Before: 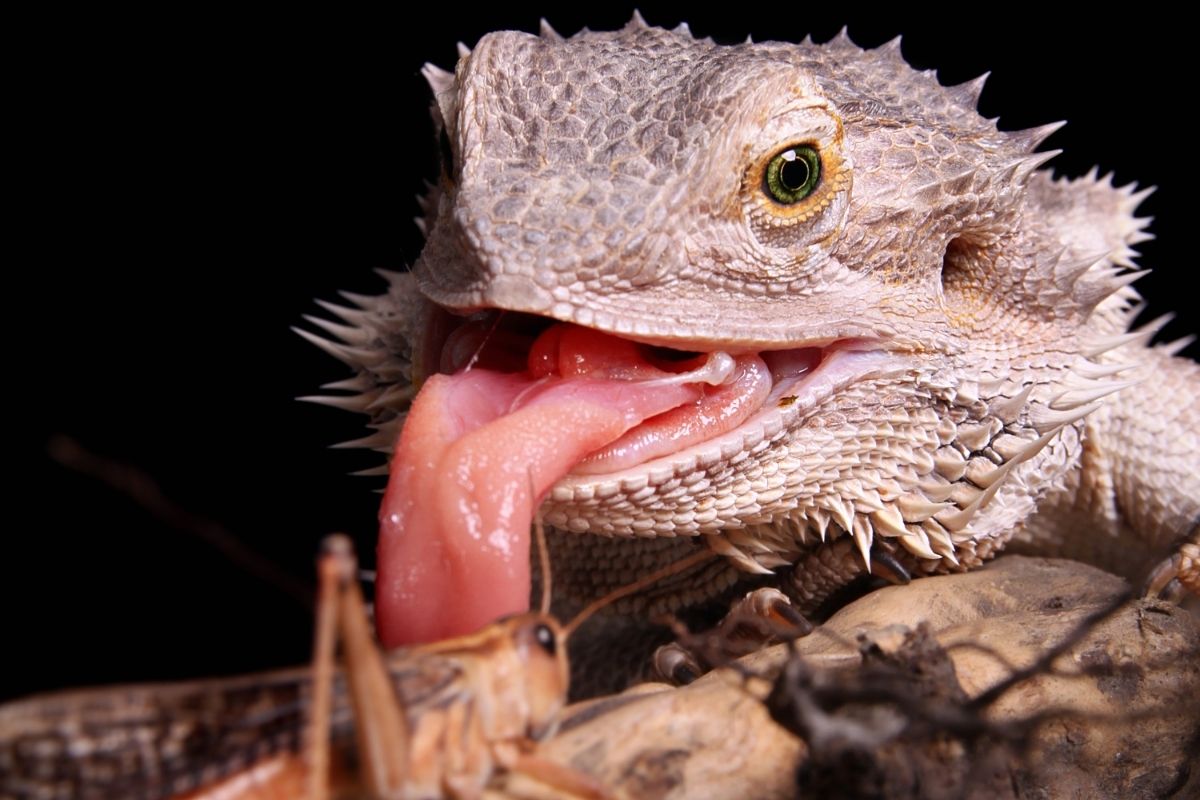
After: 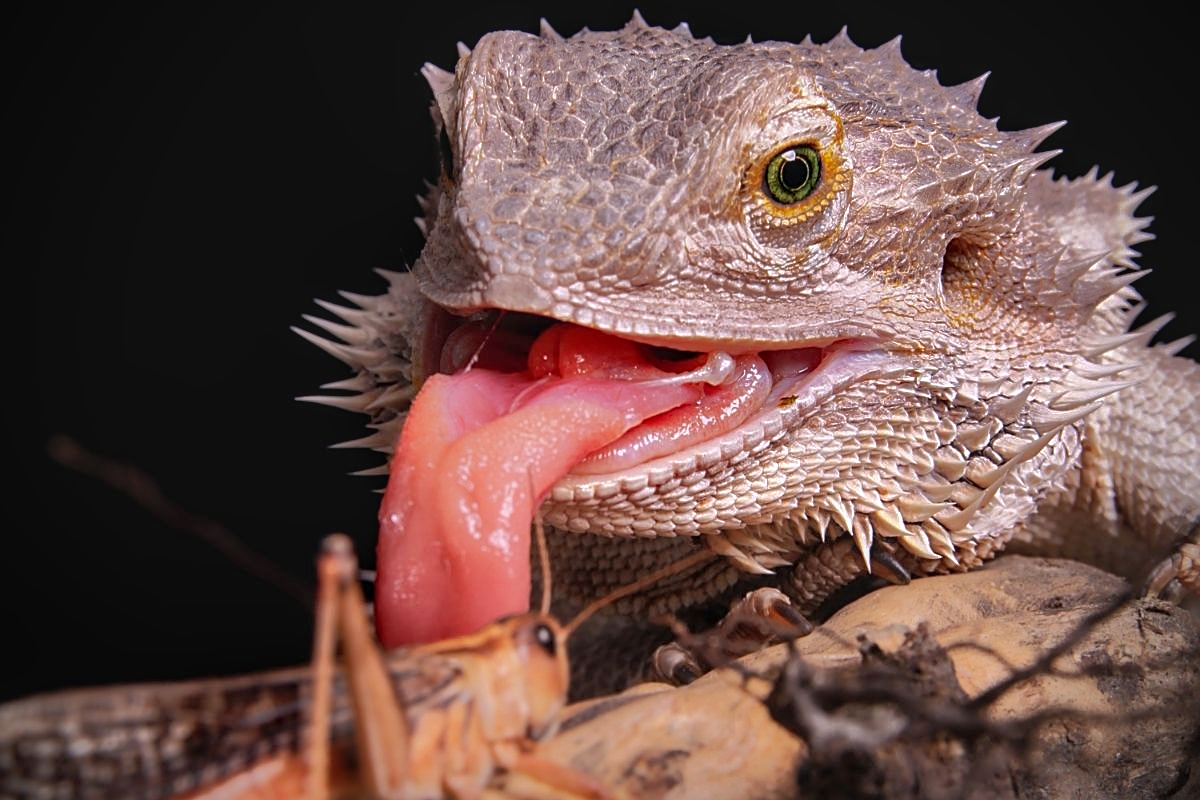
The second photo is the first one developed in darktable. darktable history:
tone curve: curves: ch0 [(0, 0.024) (0.119, 0.146) (0.474, 0.485) (0.718, 0.739) (0.817, 0.839) (1, 0.998)]; ch1 [(0, 0) (0.377, 0.416) (0.439, 0.451) (0.477, 0.477) (0.501, 0.503) (0.538, 0.544) (0.58, 0.602) (0.664, 0.676) (0.783, 0.804) (1, 1)]; ch2 [(0, 0) (0.38, 0.405) (0.463, 0.456) (0.498, 0.497) (0.524, 0.535) (0.578, 0.576) (0.648, 0.665) (1, 1)], preserve colors none
contrast brightness saturation: contrast 0.102, brightness 0.032, saturation 0.085
vignetting: fall-off start 79.74%, brightness -0.535, saturation -0.508
local contrast: on, module defaults
shadows and highlights: shadows 38.98, highlights -76.17
sharpen: on, module defaults
